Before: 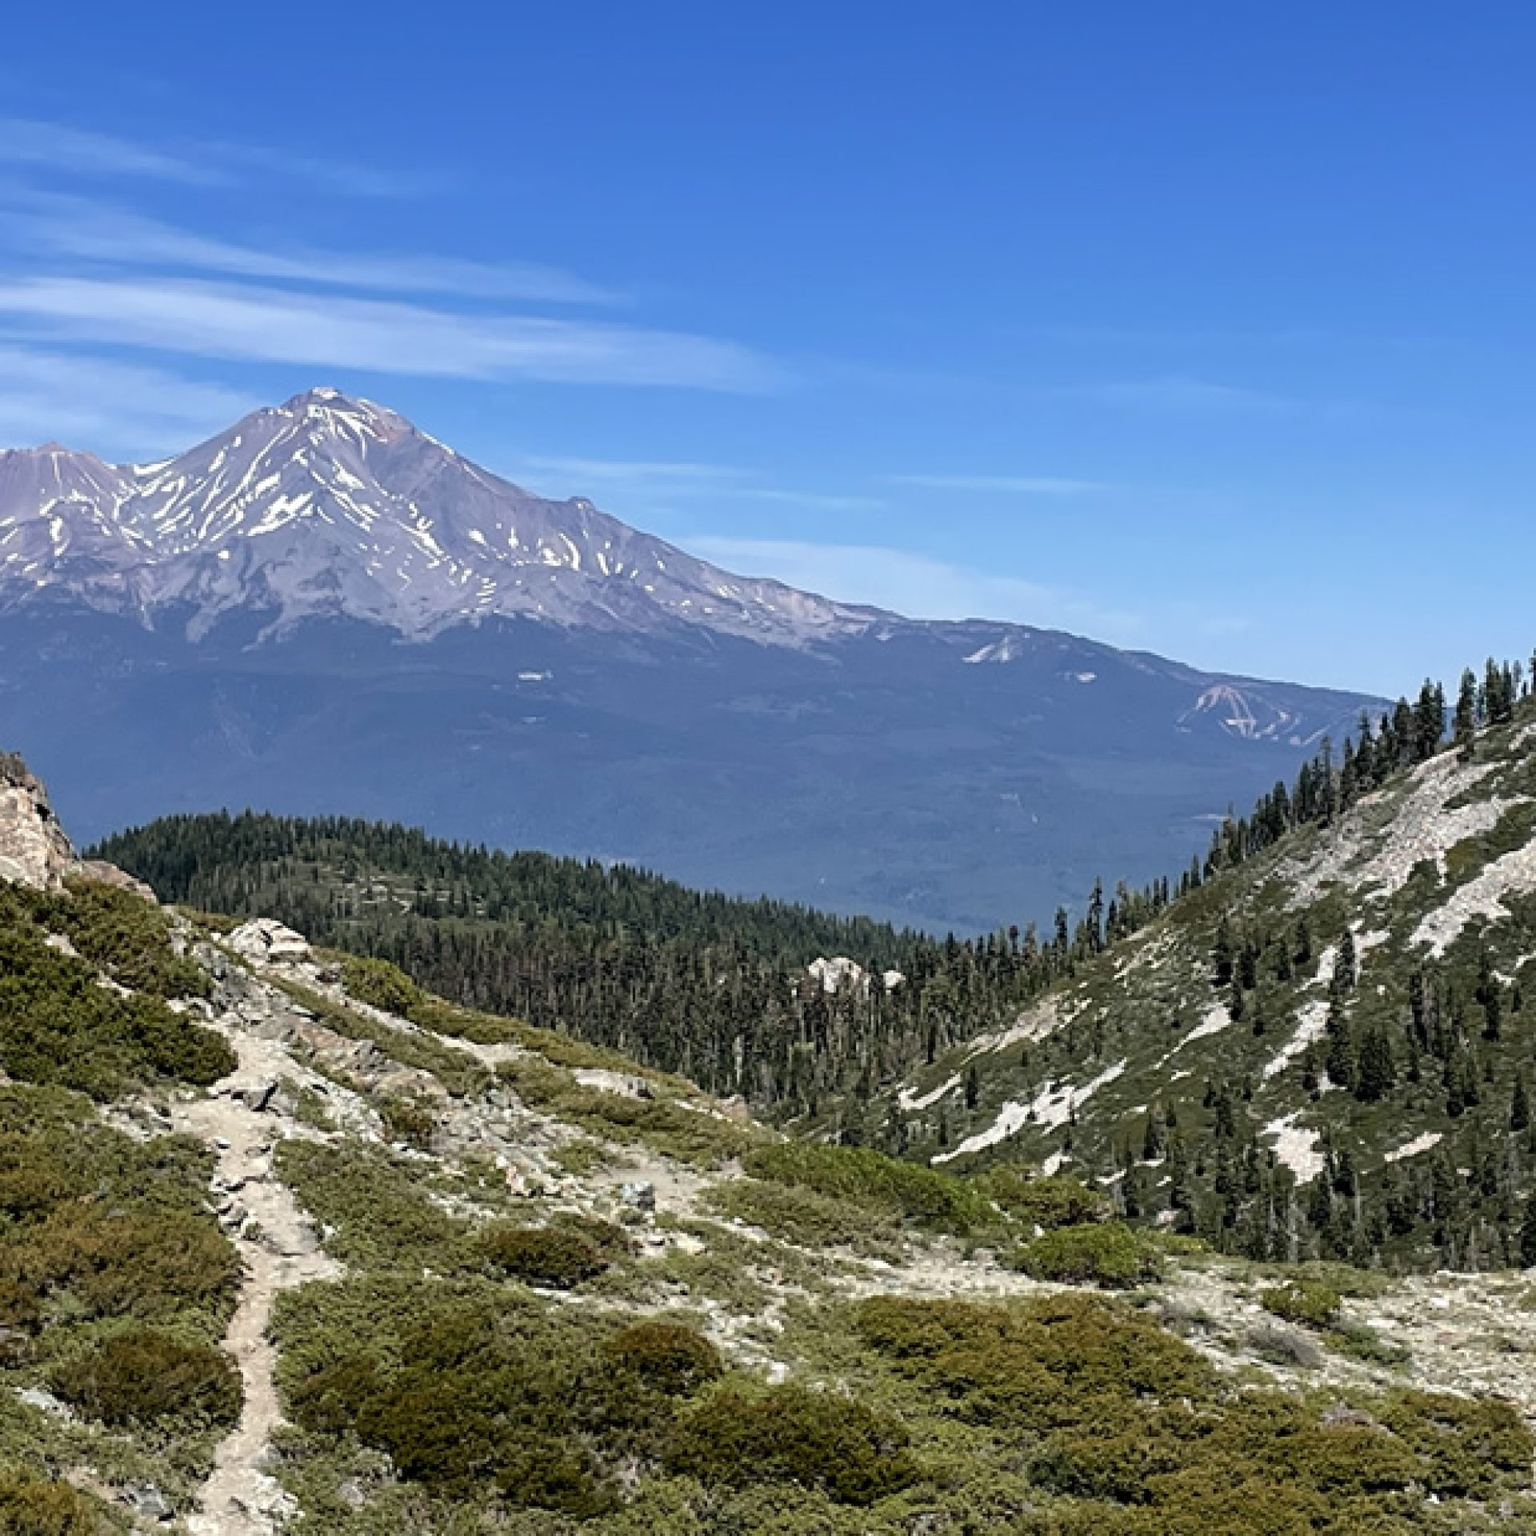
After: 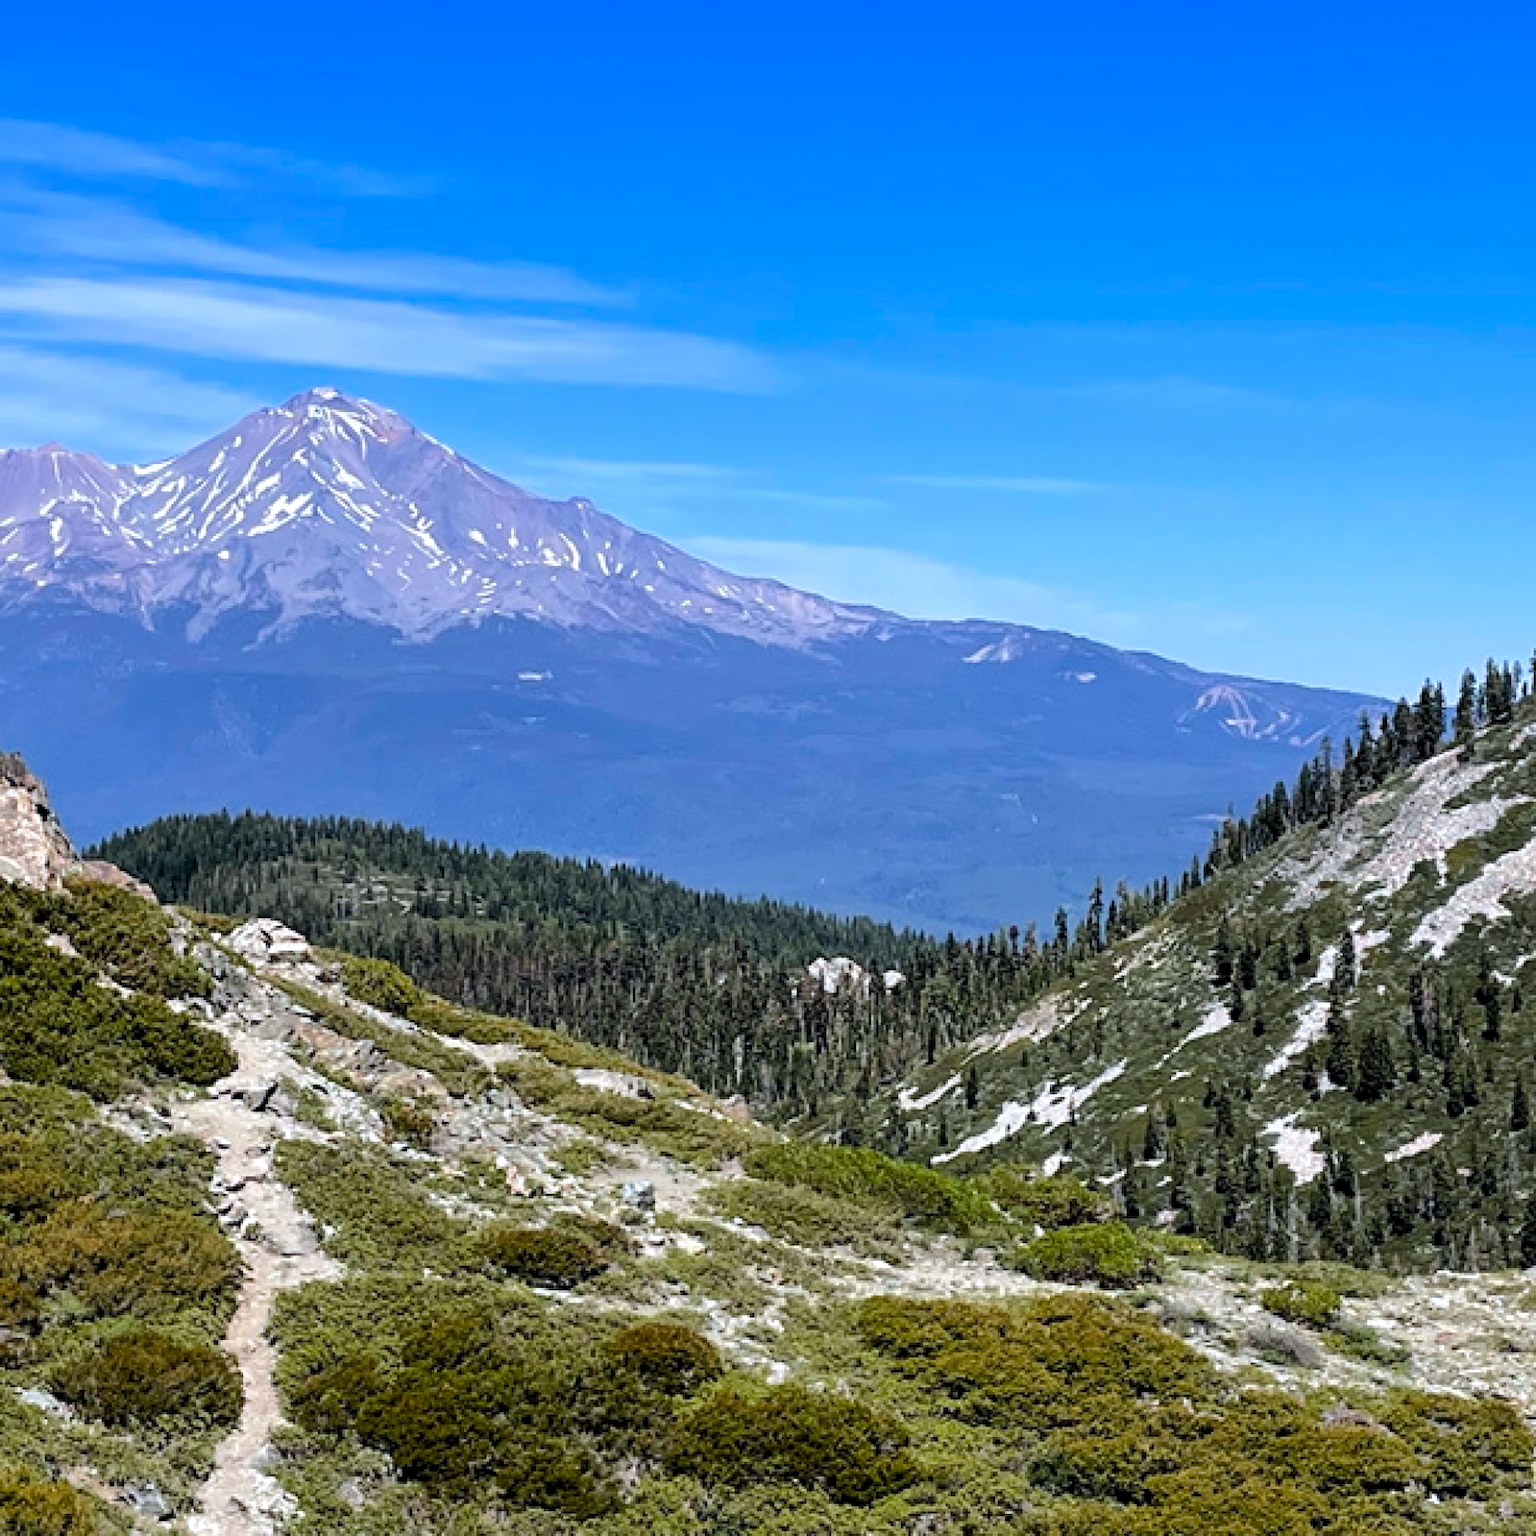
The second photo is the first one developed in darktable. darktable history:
color calibration: illuminant as shot in camera, x 0.358, y 0.373, temperature 4628.91 K
levels: levels [0.031, 0.5, 0.969]
color balance: output saturation 98.5%
color balance rgb: perceptual saturation grading › global saturation 25%, perceptual brilliance grading › mid-tones 10%, perceptual brilliance grading › shadows 15%, global vibrance 20%
